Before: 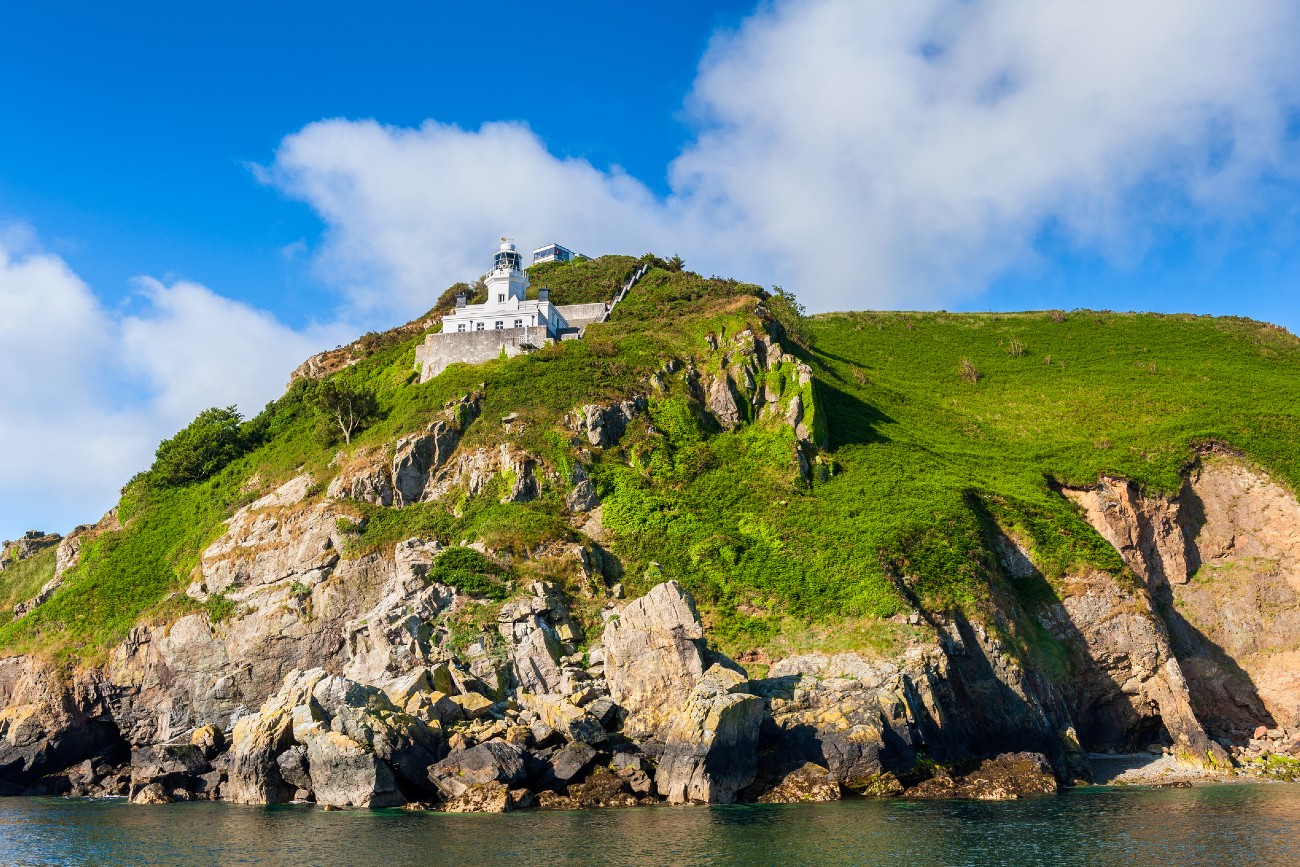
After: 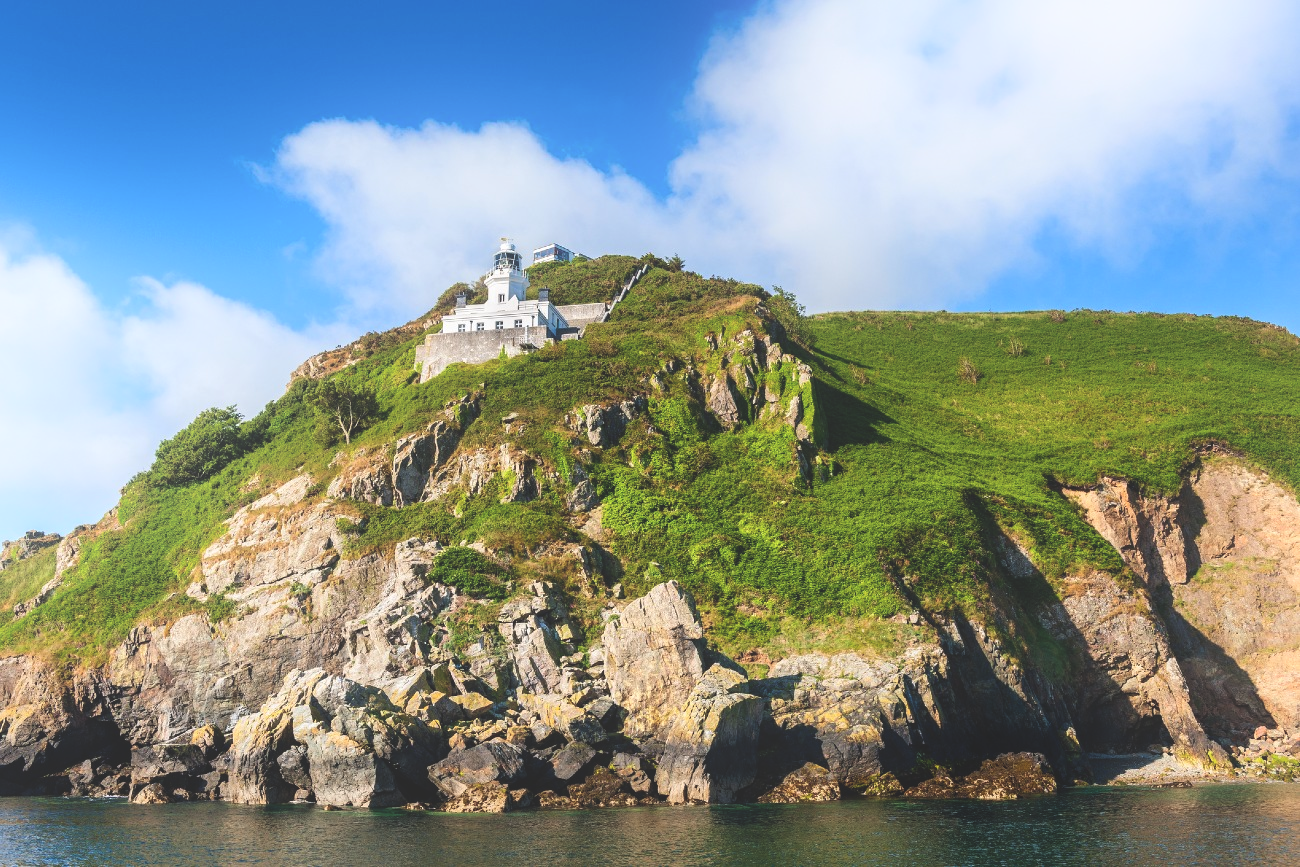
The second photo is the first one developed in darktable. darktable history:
exposure: black level correction -0.028, compensate highlight preservation false
shadows and highlights: shadows -90, highlights 90, soften with gaussian
local contrast: mode bilateral grid, contrast 20, coarseness 50, detail 120%, midtone range 0.2
